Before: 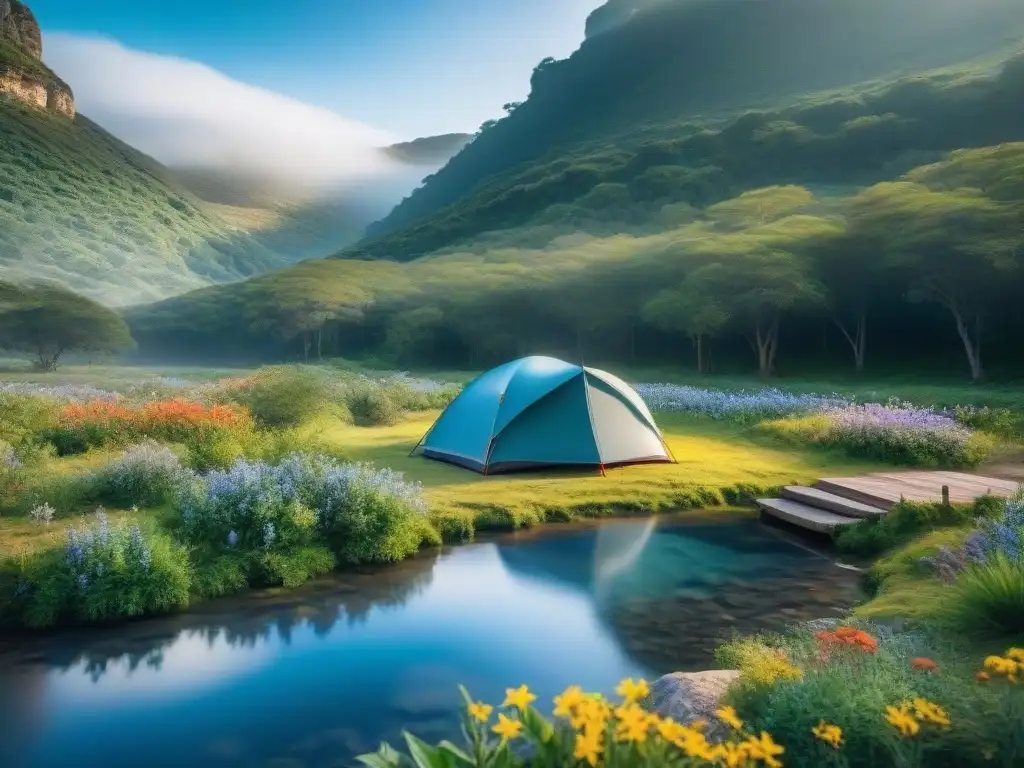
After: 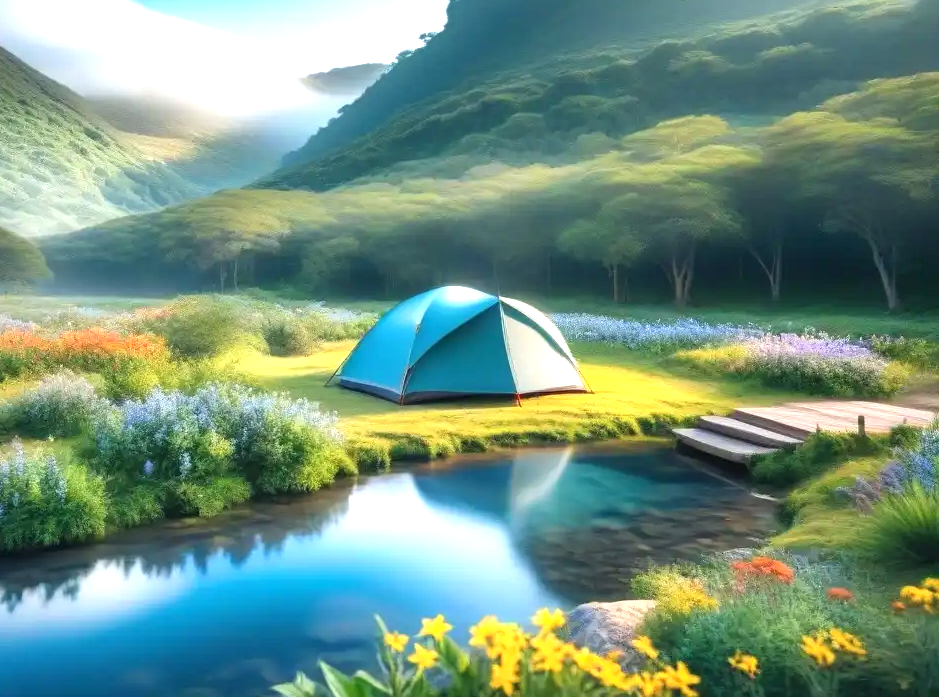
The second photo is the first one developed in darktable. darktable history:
crop and rotate: left 8.262%, top 9.226%
exposure: black level correction 0, exposure 0.9 EV, compensate highlight preservation false
rotate and perspective: automatic cropping off
